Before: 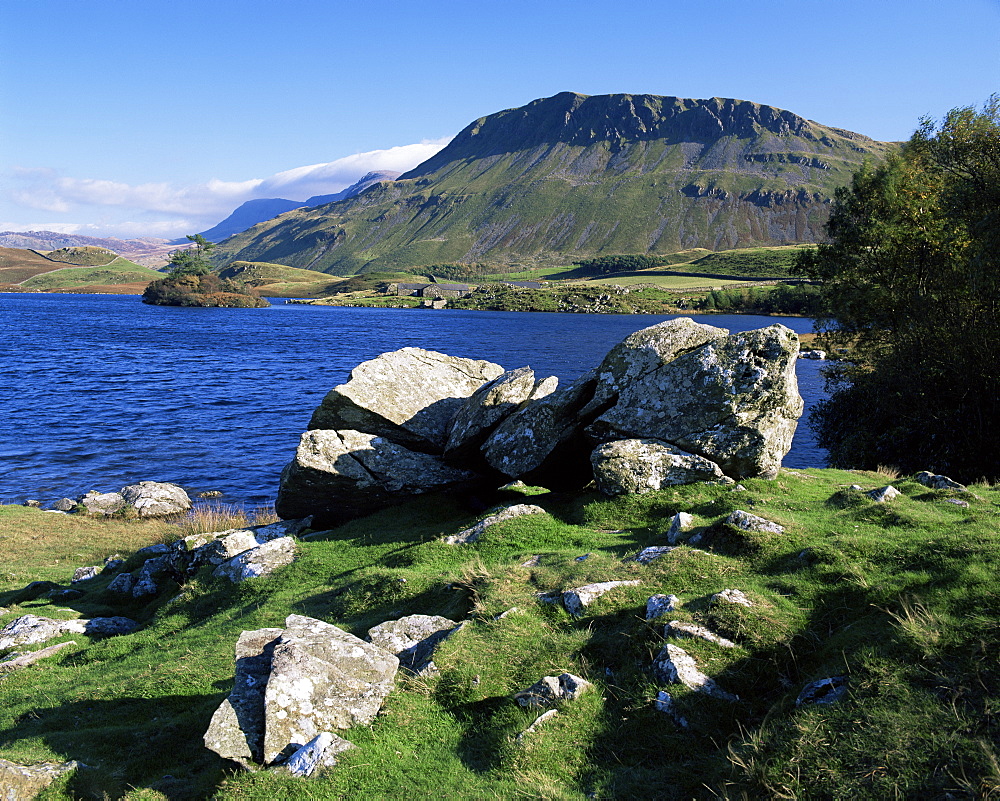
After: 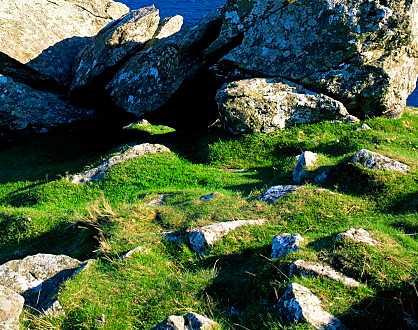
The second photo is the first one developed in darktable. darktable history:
color balance rgb: highlights gain › luminance 6.545%, highlights gain › chroma 2.58%, highlights gain › hue 88.68°, perceptual saturation grading › global saturation 0.873%, global vibrance 39.983%
shadows and highlights: low approximation 0.01, soften with gaussian
crop: left 37.586%, top 45.172%, right 20.592%, bottom 13.582%
